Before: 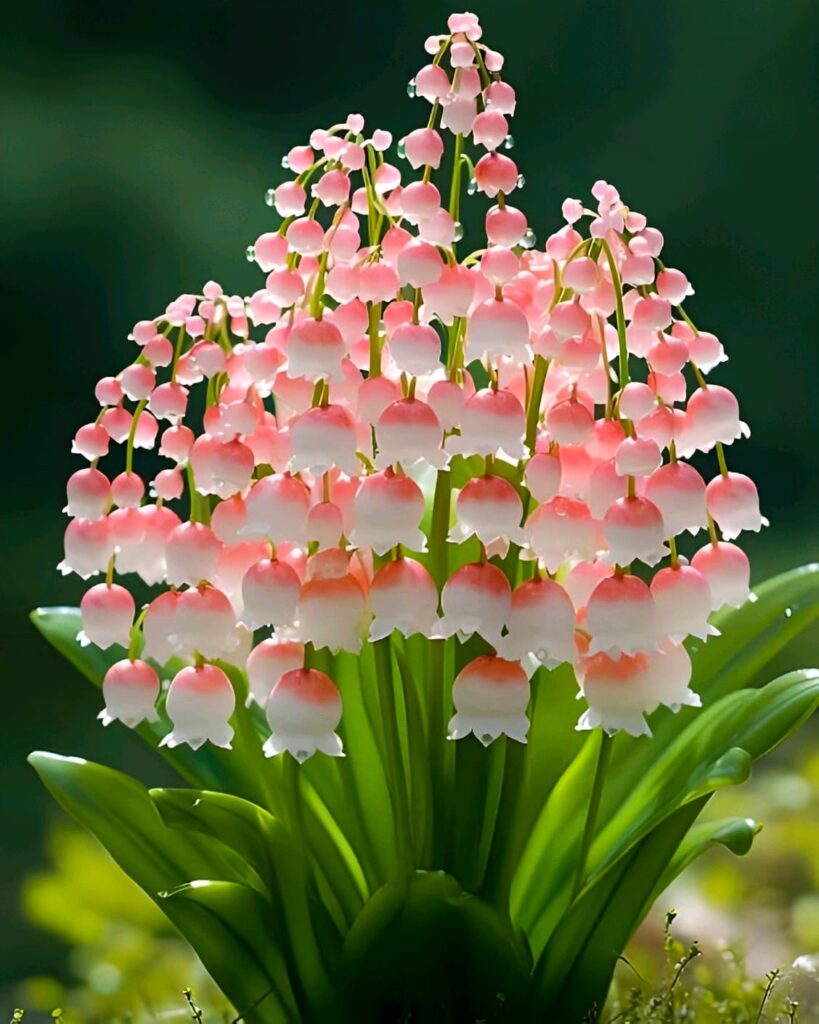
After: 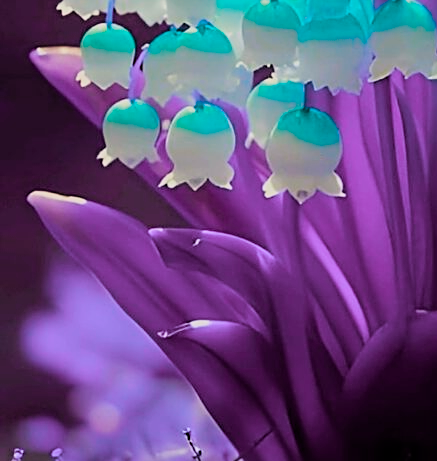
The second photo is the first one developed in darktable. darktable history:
crop and rotate: top 54.778%, right 46.61%, bottom 0.159%
white balance: emerald 1
sharpen: on, module defaults
color balance rgb: hue shift 180°, global vibrance 50%, contrast 0.32%
color calibration: illuminant as shot in camera, x 0.358, y 0.373, temperature 4628.91 K
exposure: exposure -0.064 EV, compensate highlight preservation false
filmic rgb: hardness 4.17
